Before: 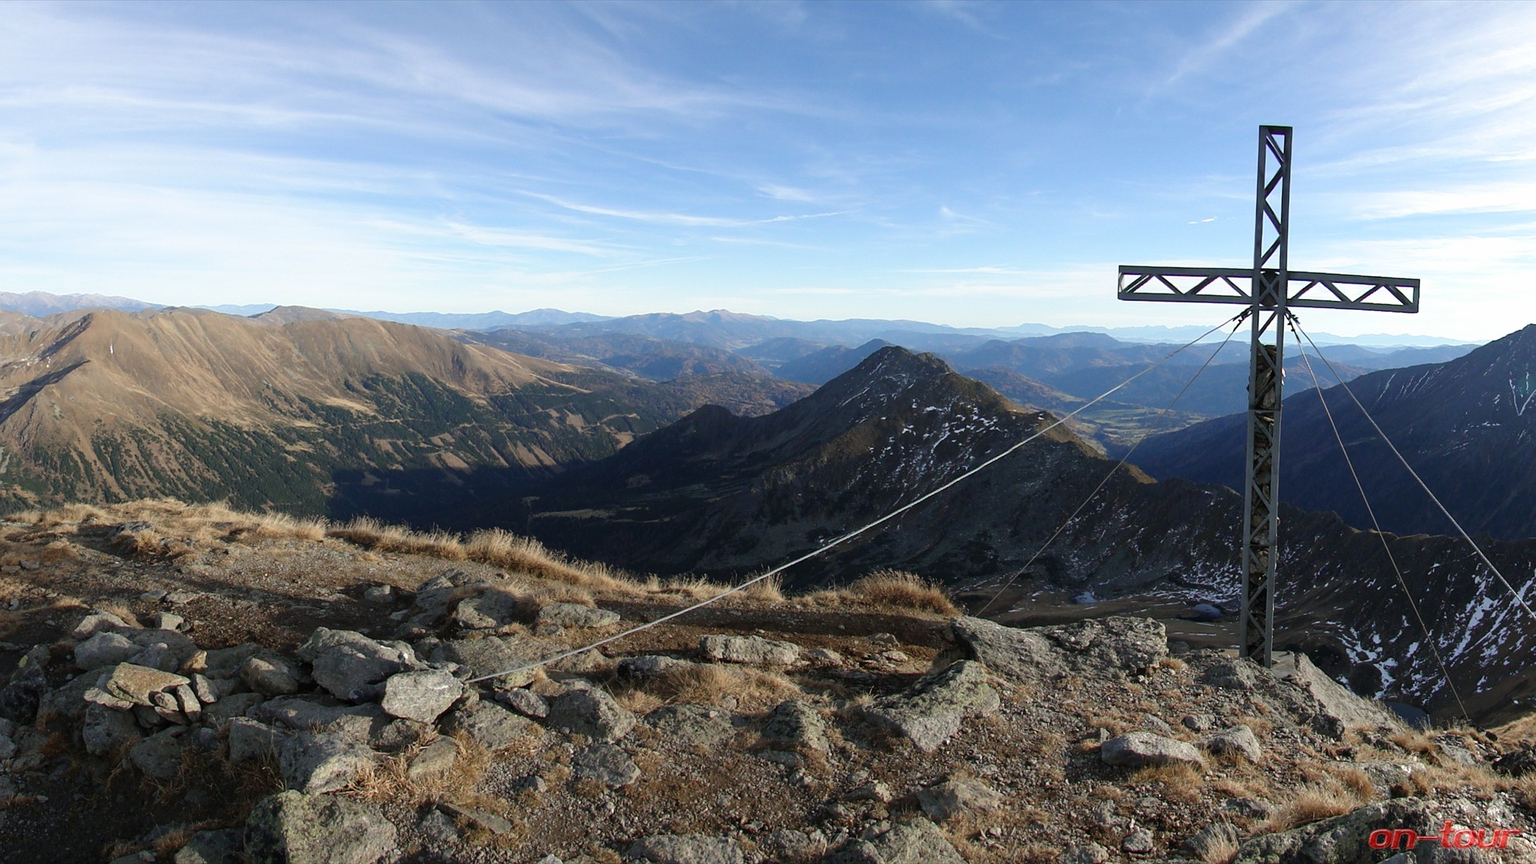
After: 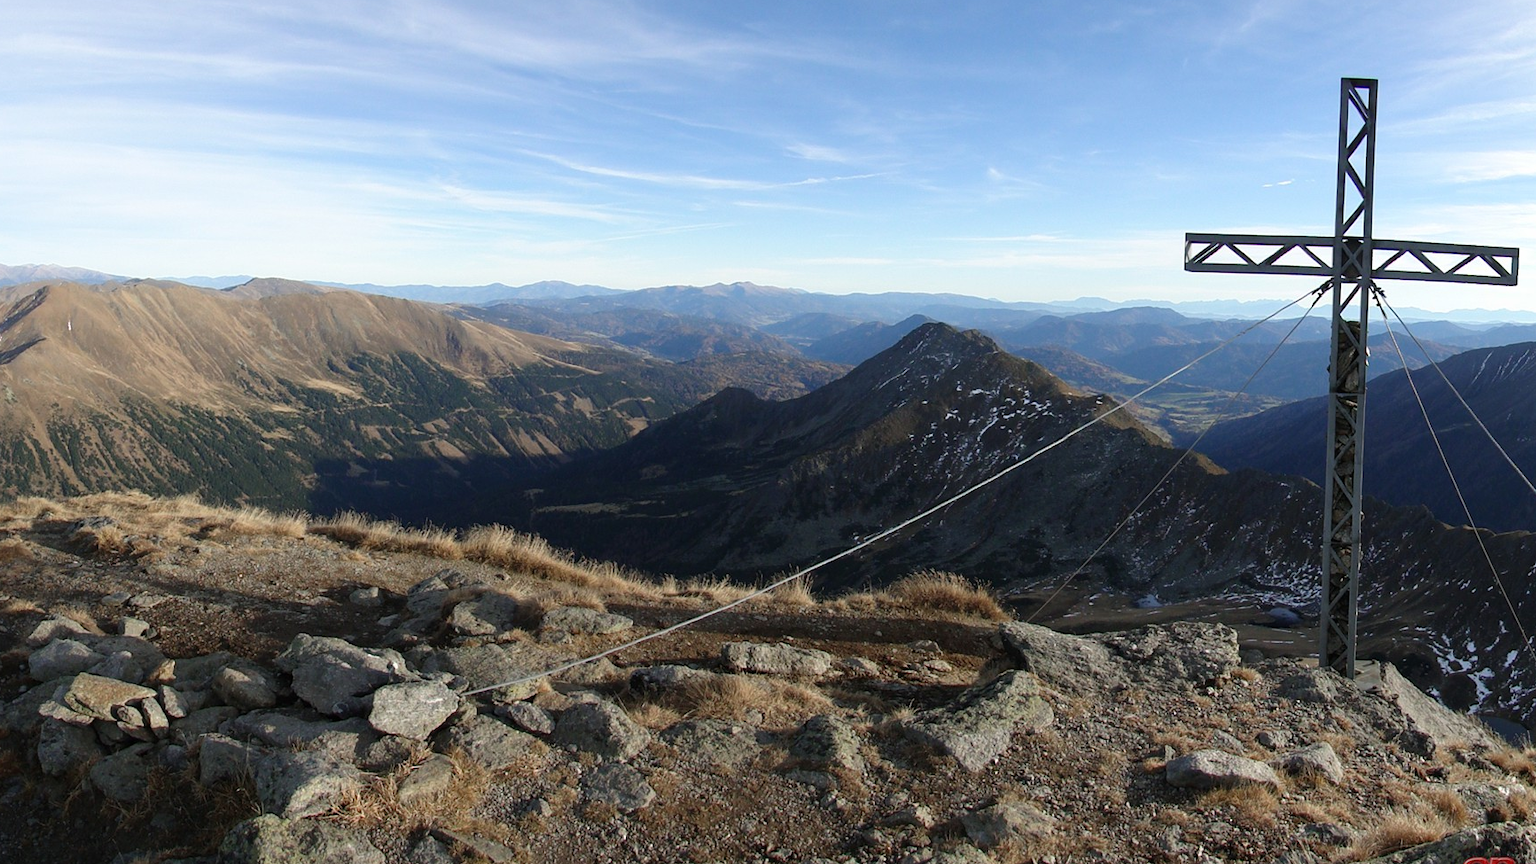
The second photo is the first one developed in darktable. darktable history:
crop: left 3.178%, top 6.458%, right 6.558%, bottom 3.207%
